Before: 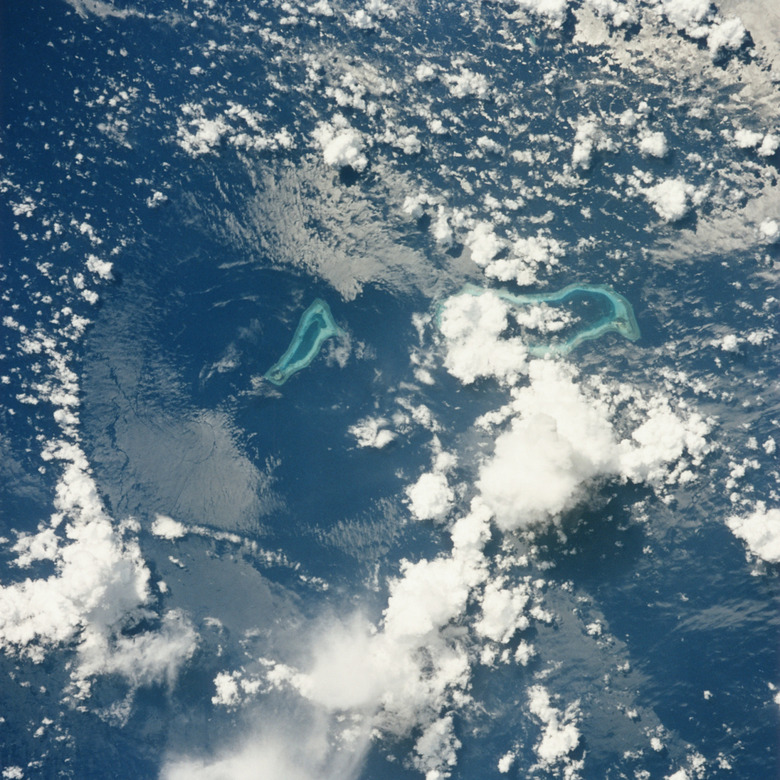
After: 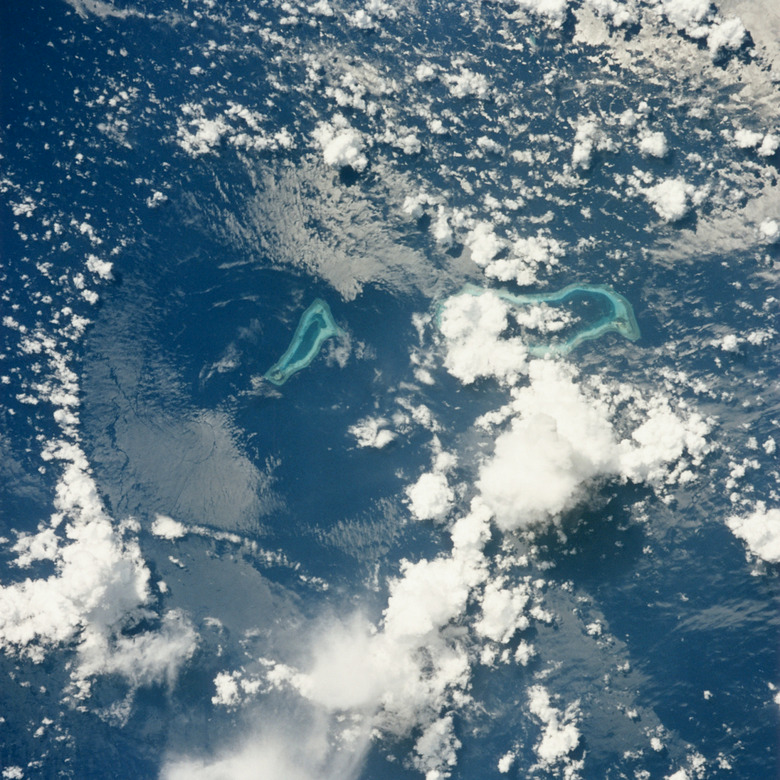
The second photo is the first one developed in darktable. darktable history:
exposure: black level correction 0.005, exposure 0.004 EV, compensate highlight preservation false
